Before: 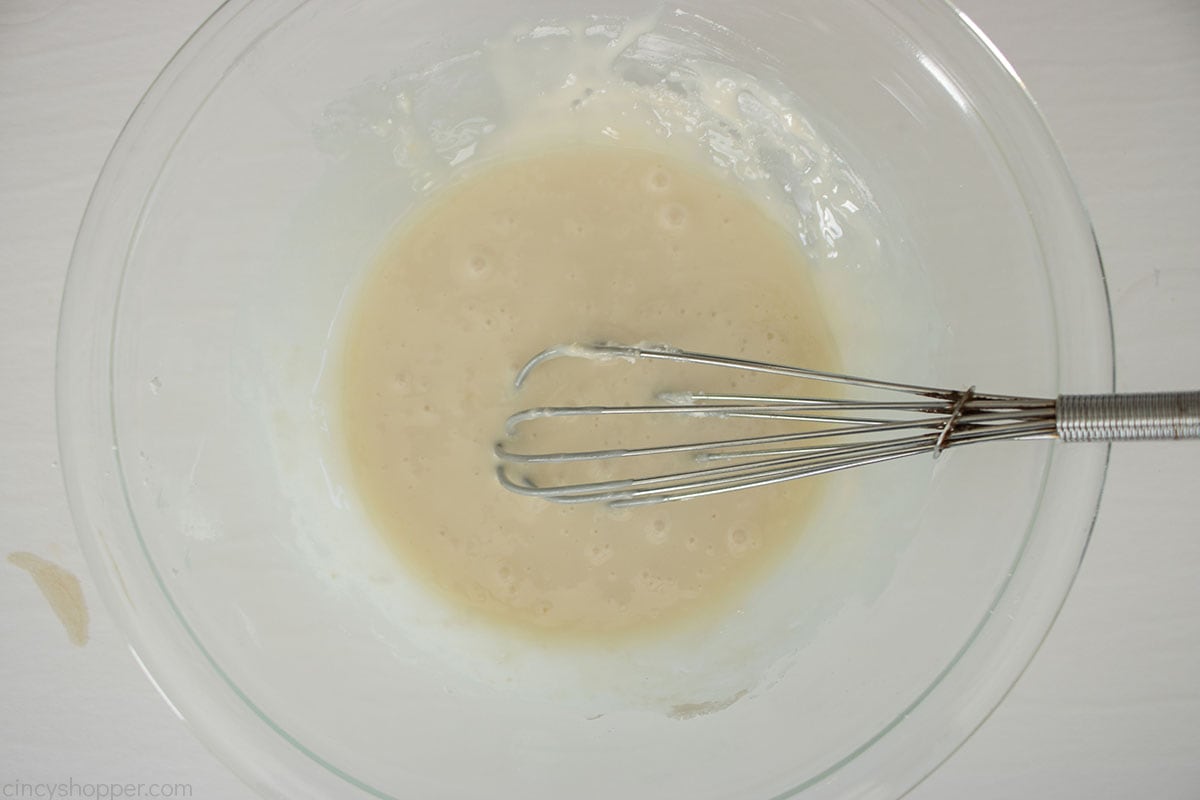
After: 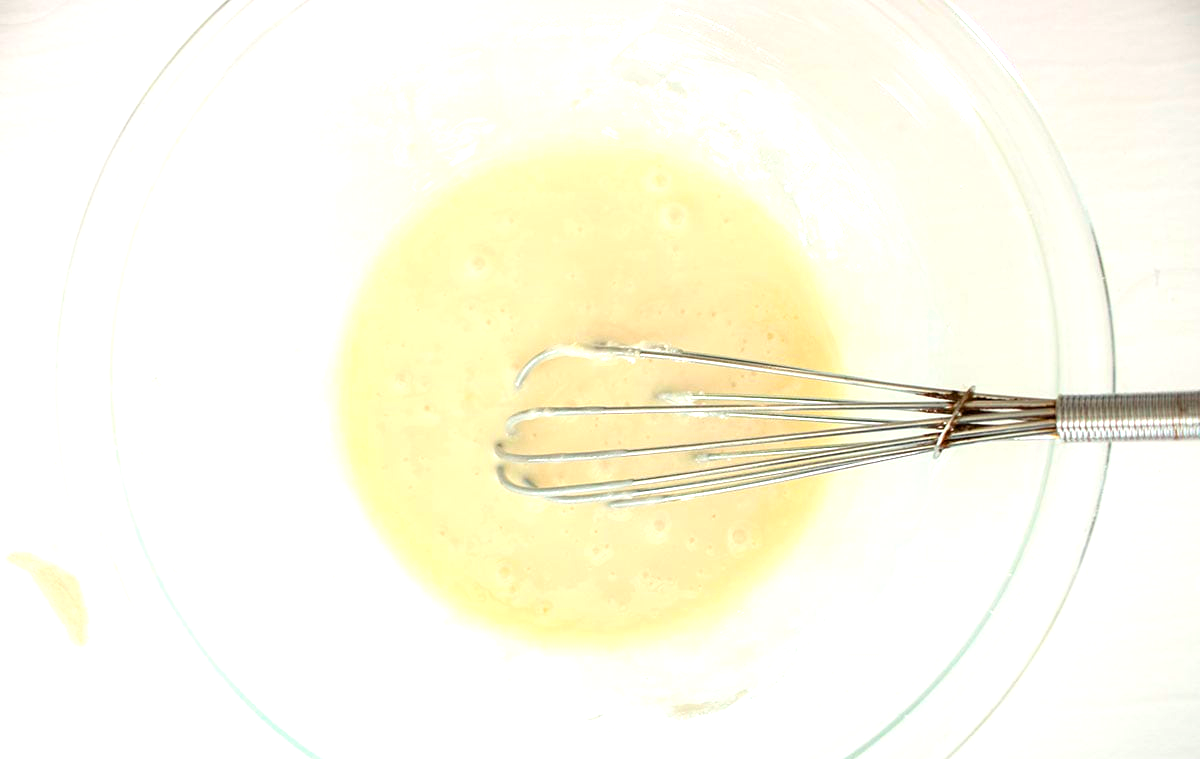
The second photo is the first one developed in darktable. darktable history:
crop and rotate: top 0%, bottom 5.097%
exposure: exposure 1.137 EV, compensate highlight preservation false
color balance rgb: perceptual saturation grading › global saturation 20%, global vibrance 20%
